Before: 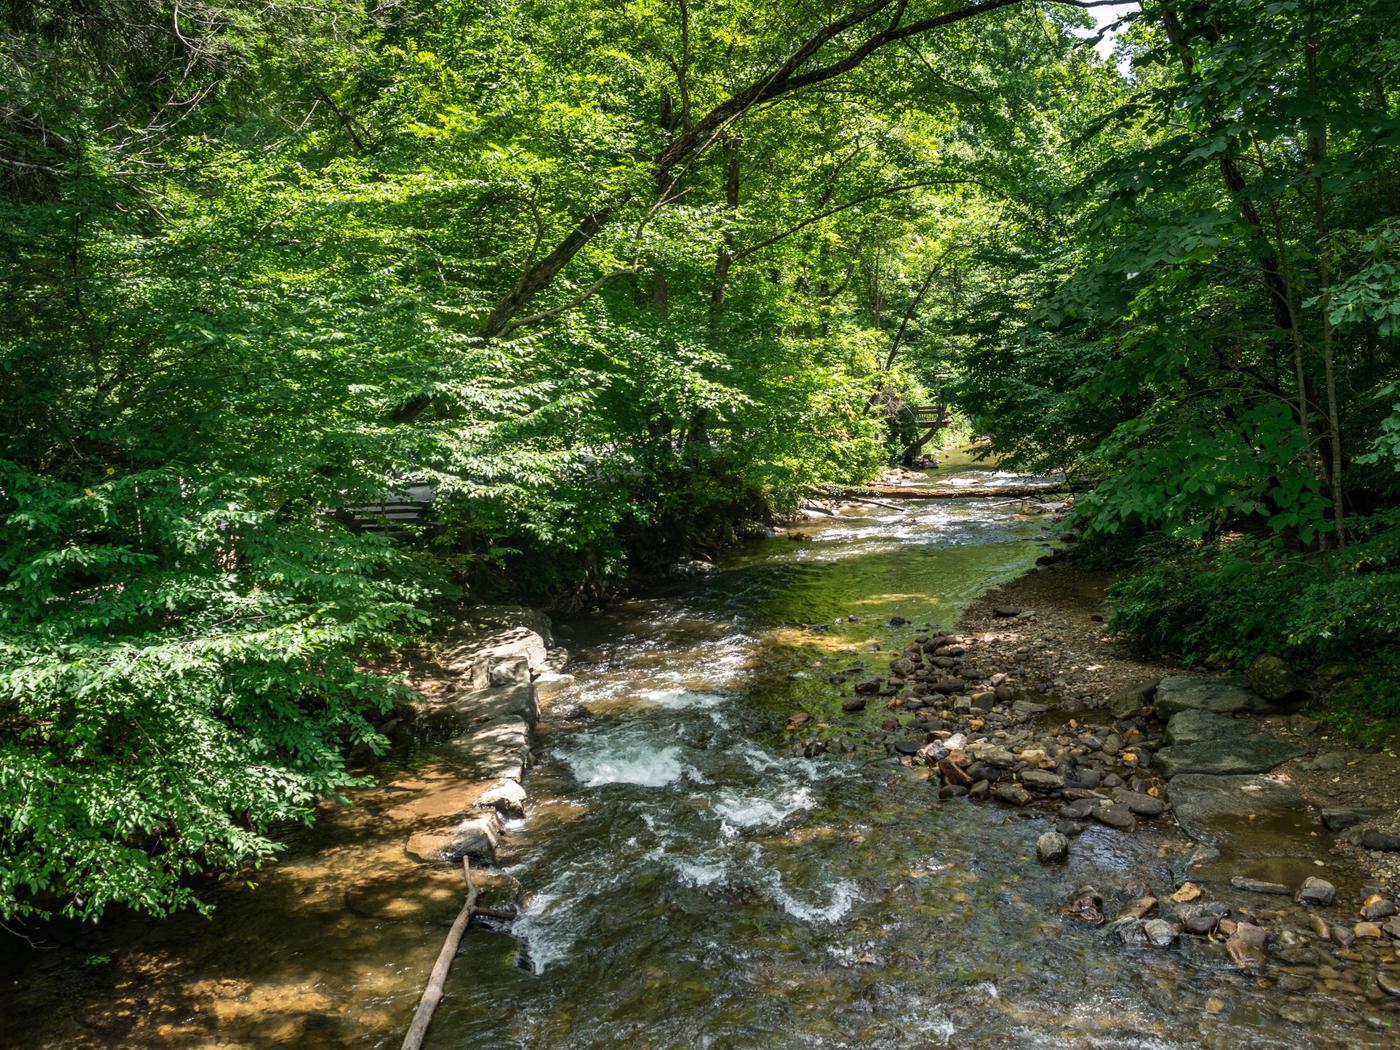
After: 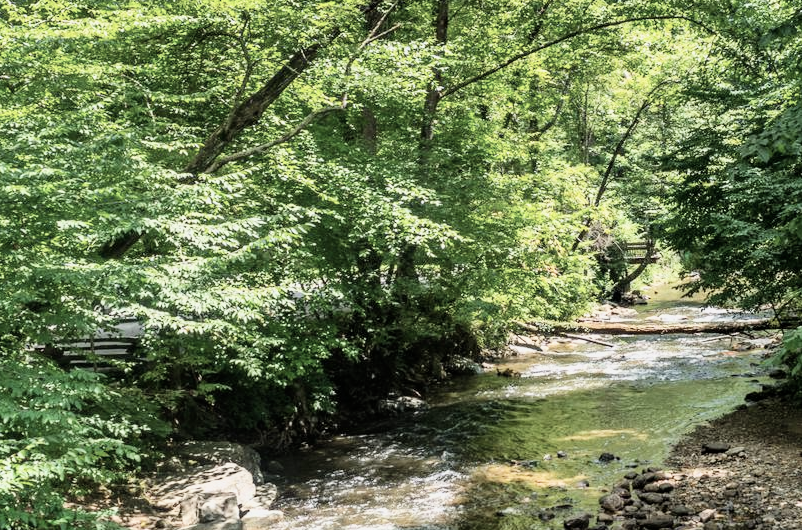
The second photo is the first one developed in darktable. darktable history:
exposure: black level correction 0, exposure 1.001 EV, compensate highlight preservation false
contrast brightness saturation: contrast 0.104, saturation -0.354
filmic rgb: black relative exposure -7.65 EV, white relative exposure 4.56 EV, hardness 3.61, color science v6 (2022)
crop: left 20.826%, top 15.639%, right 21.865%, bottom 33.88%
